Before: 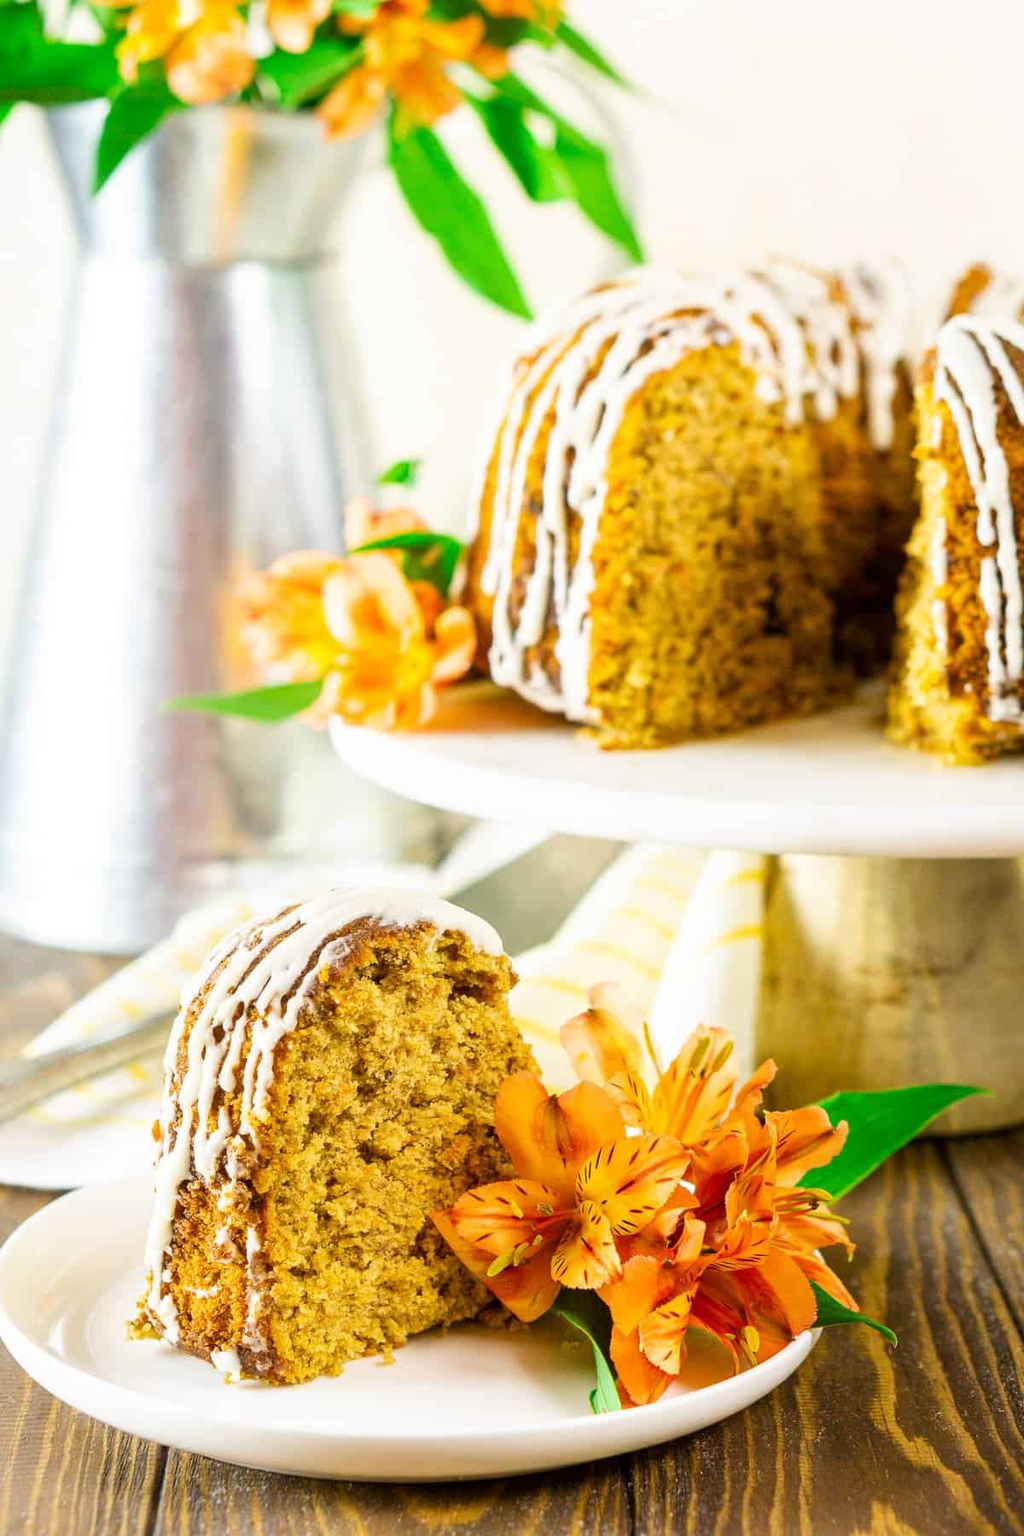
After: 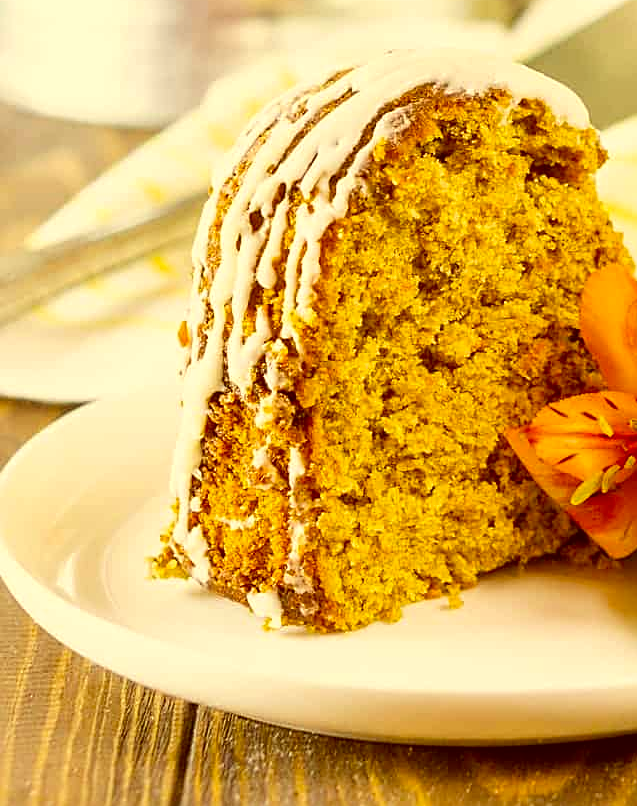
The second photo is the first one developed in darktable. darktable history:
color correction: highlights a* 1.16, highlights b* 24.69, shadows a* 15.68, shadows b* 24.22
sharpen: on, module defaults
crop and rotate: top 55.079%, right 46.842%, bottom 0.137%
